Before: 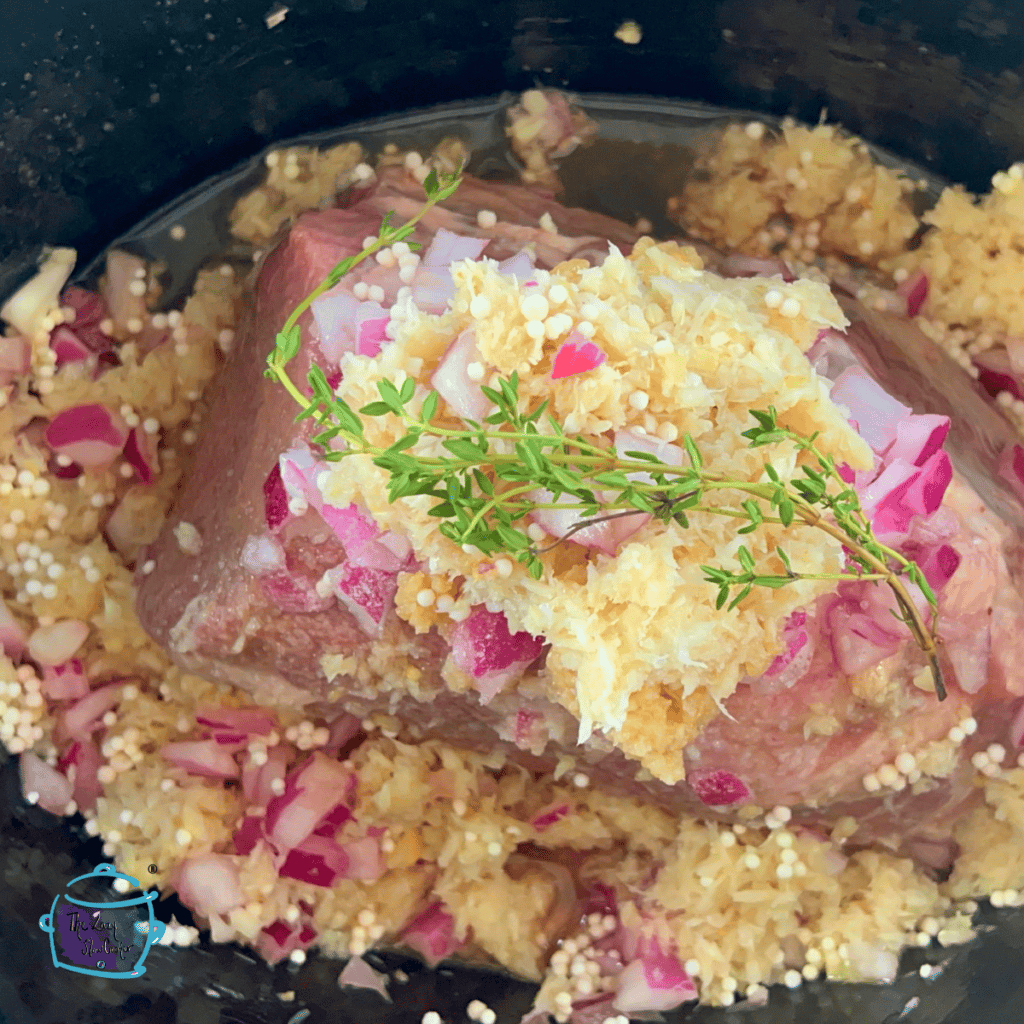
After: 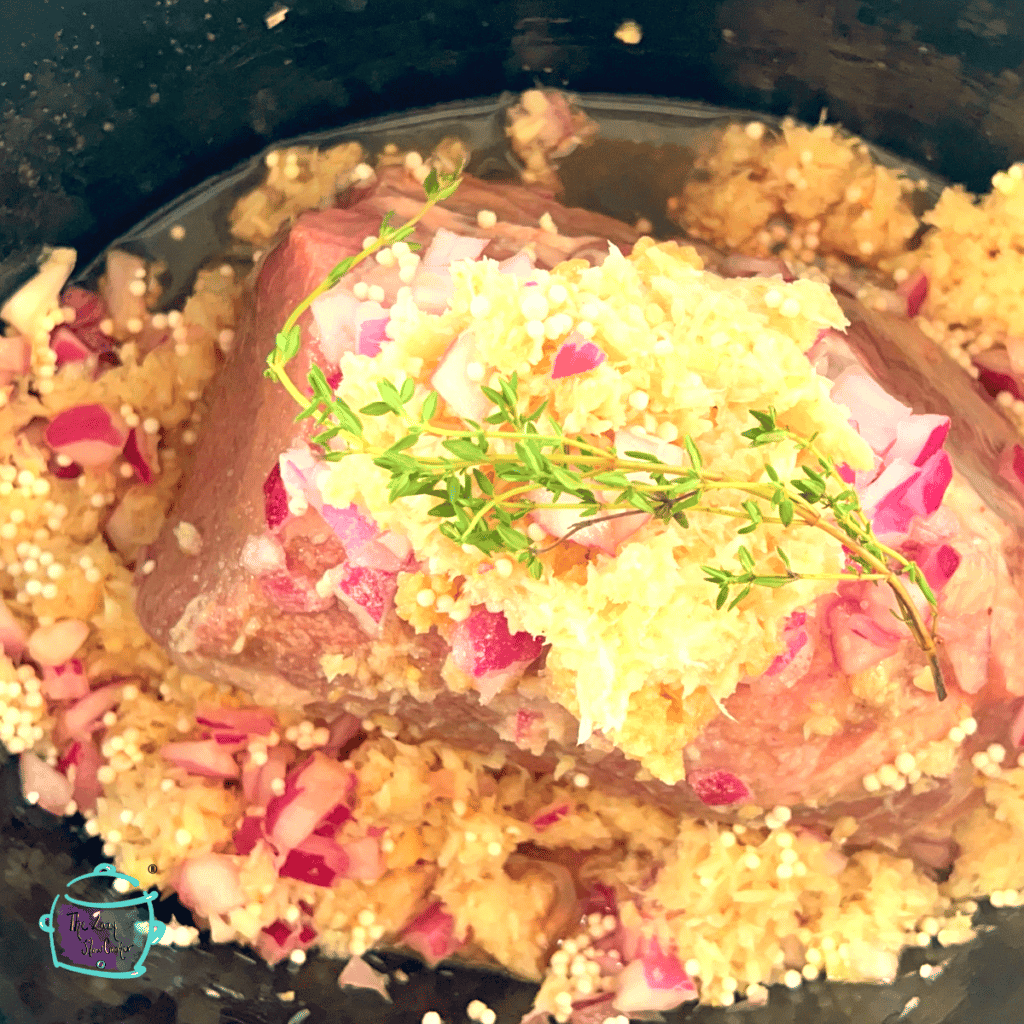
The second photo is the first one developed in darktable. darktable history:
white balance: red 1.138, green 0.996, blue 0.812
color calibration: illuminant same as pipeline (D50), adaptation none (bypass)
exposure: black level correction 0, exposure 0.7 EV, compensate exposure bias true, compensate highlight preservation false
